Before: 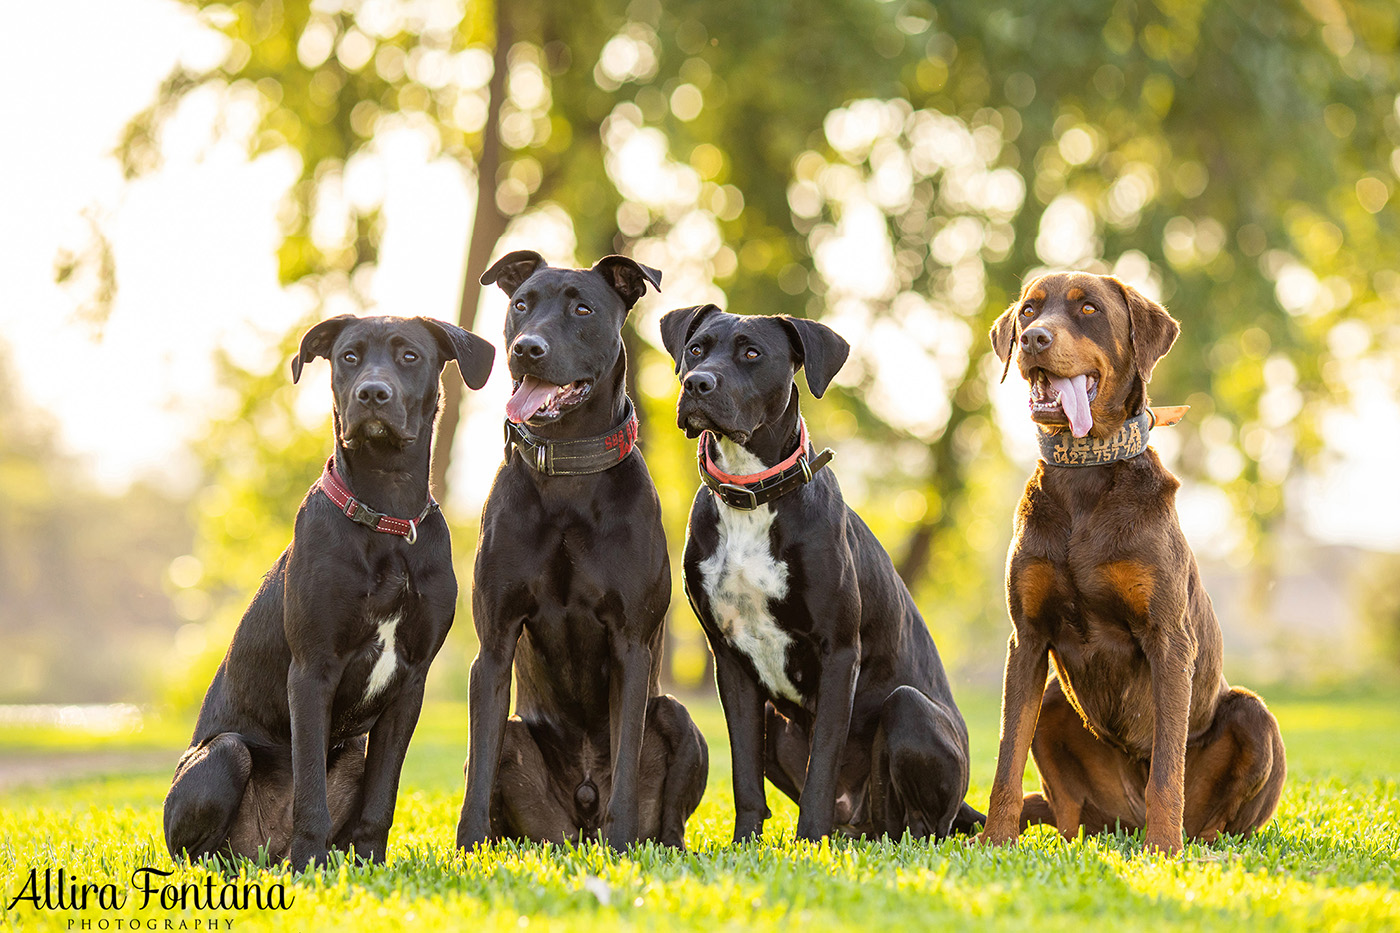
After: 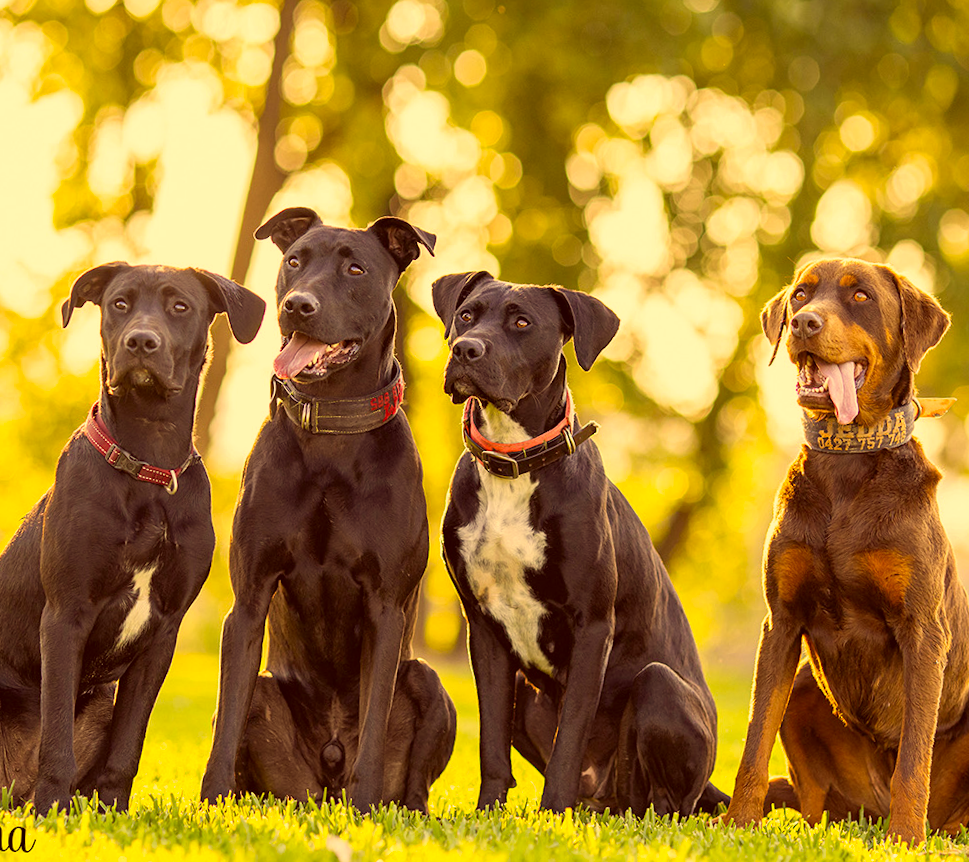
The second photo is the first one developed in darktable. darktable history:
crop and rotate: angle -3.12°, left 14.232%, top 0.03%, right 11.006%, bottom 0.078%
color correction: highlights a* 9.84, highlights b* 39.2, shadows a* 14.38, shadows b* 3.17
color zones: curves: ch0 [(0.254, 0.492) (0.724, 0.62)]; ch1 [(0.25, 0.528) (0.719, 0.796)]; ch2 [(0, 0.472) (0.25, 0.5) (0.73, 0.184)], mix -91.84%
